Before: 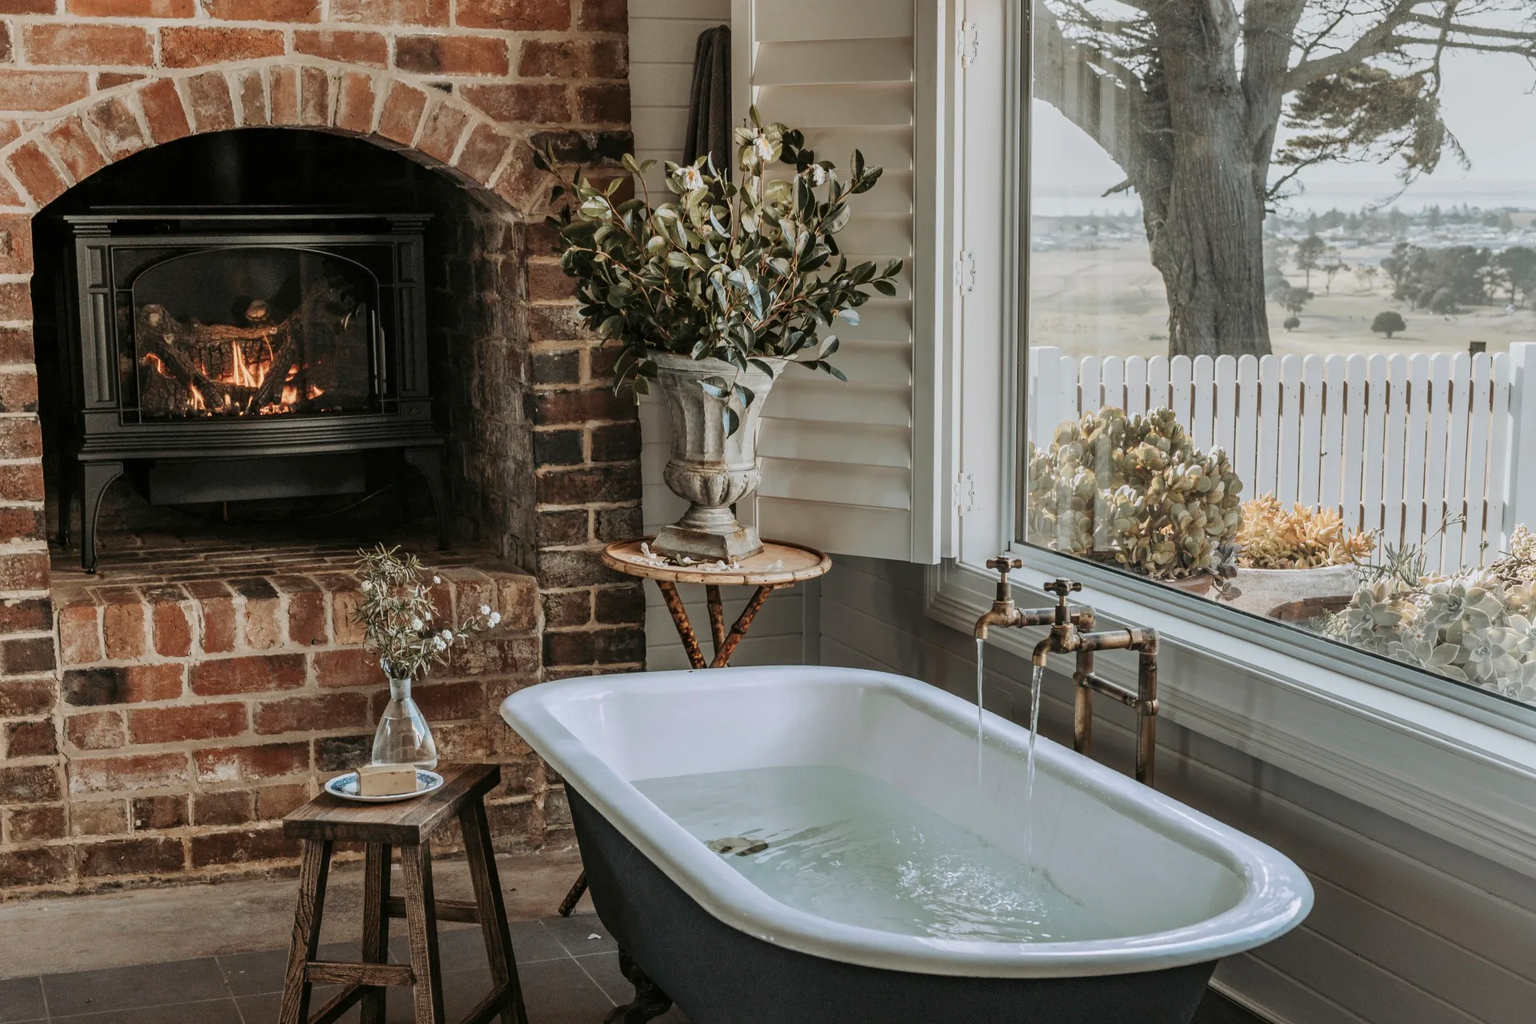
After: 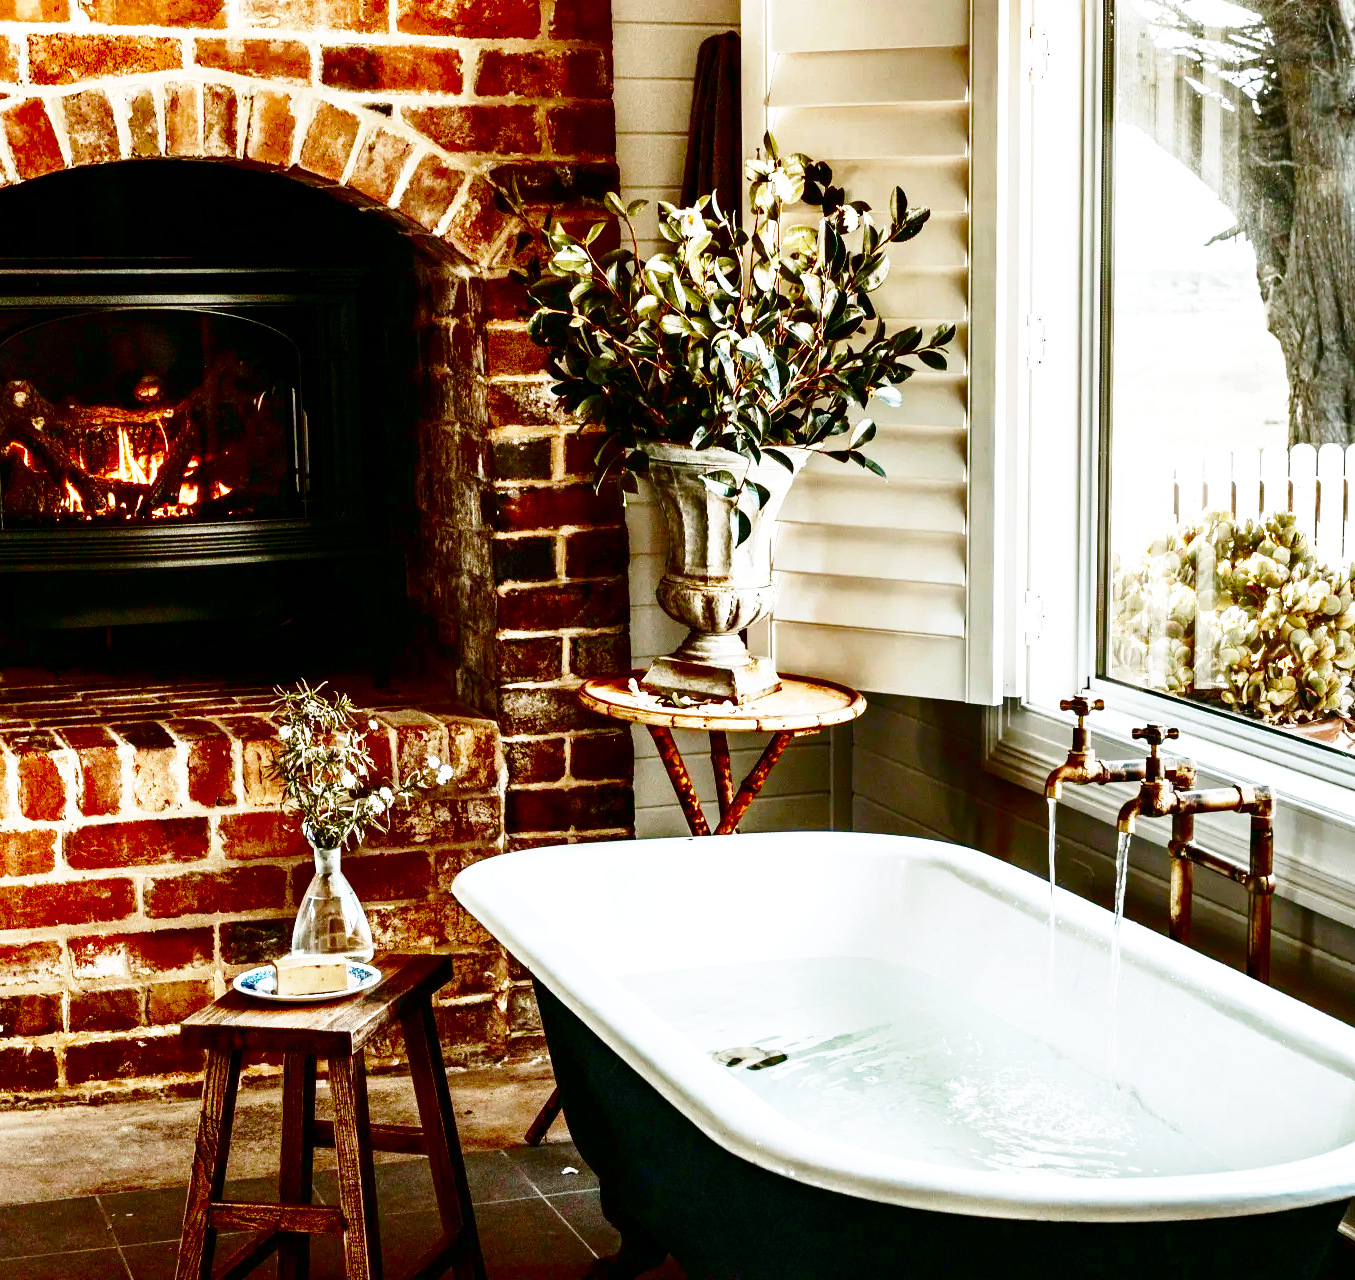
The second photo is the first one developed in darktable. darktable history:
base curve: curves: ch0 [(0, 0) (0.007, 0.004) (0.027, 0.03) (0.046, 0.07) (0.207, 0.54) (0.442, 0.872) (0.673, 0.972) (1, 1)], preserve colors none
crop and rotate: left 9.059%, right 20.353%
exposure: exposure 1 EV, compensate exposure bias true, compensate highlight preservation false
contrast brightness saturation: brightness -0.993, saturation 0.989
